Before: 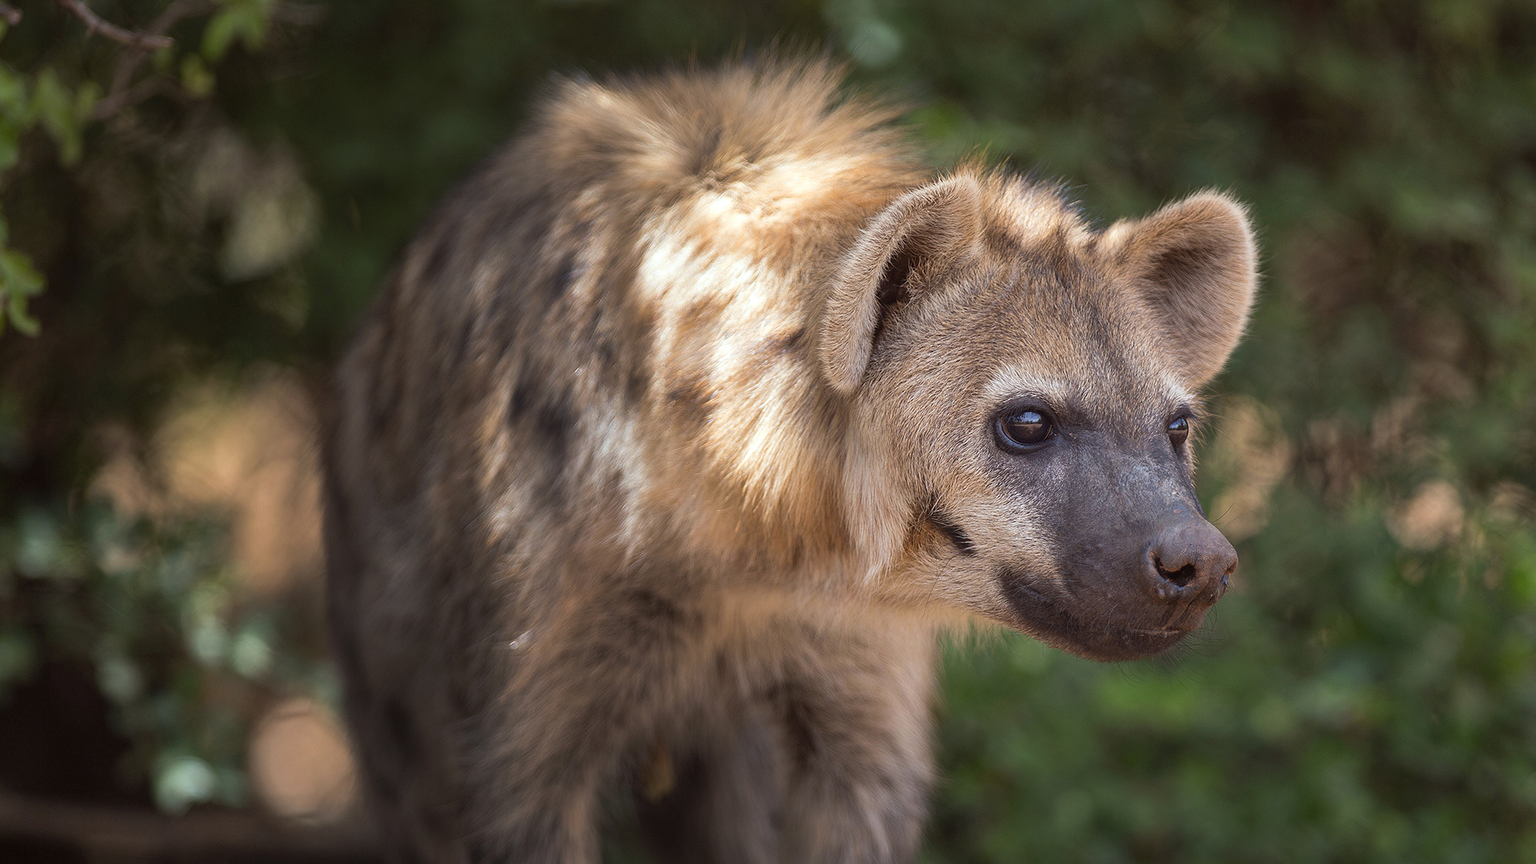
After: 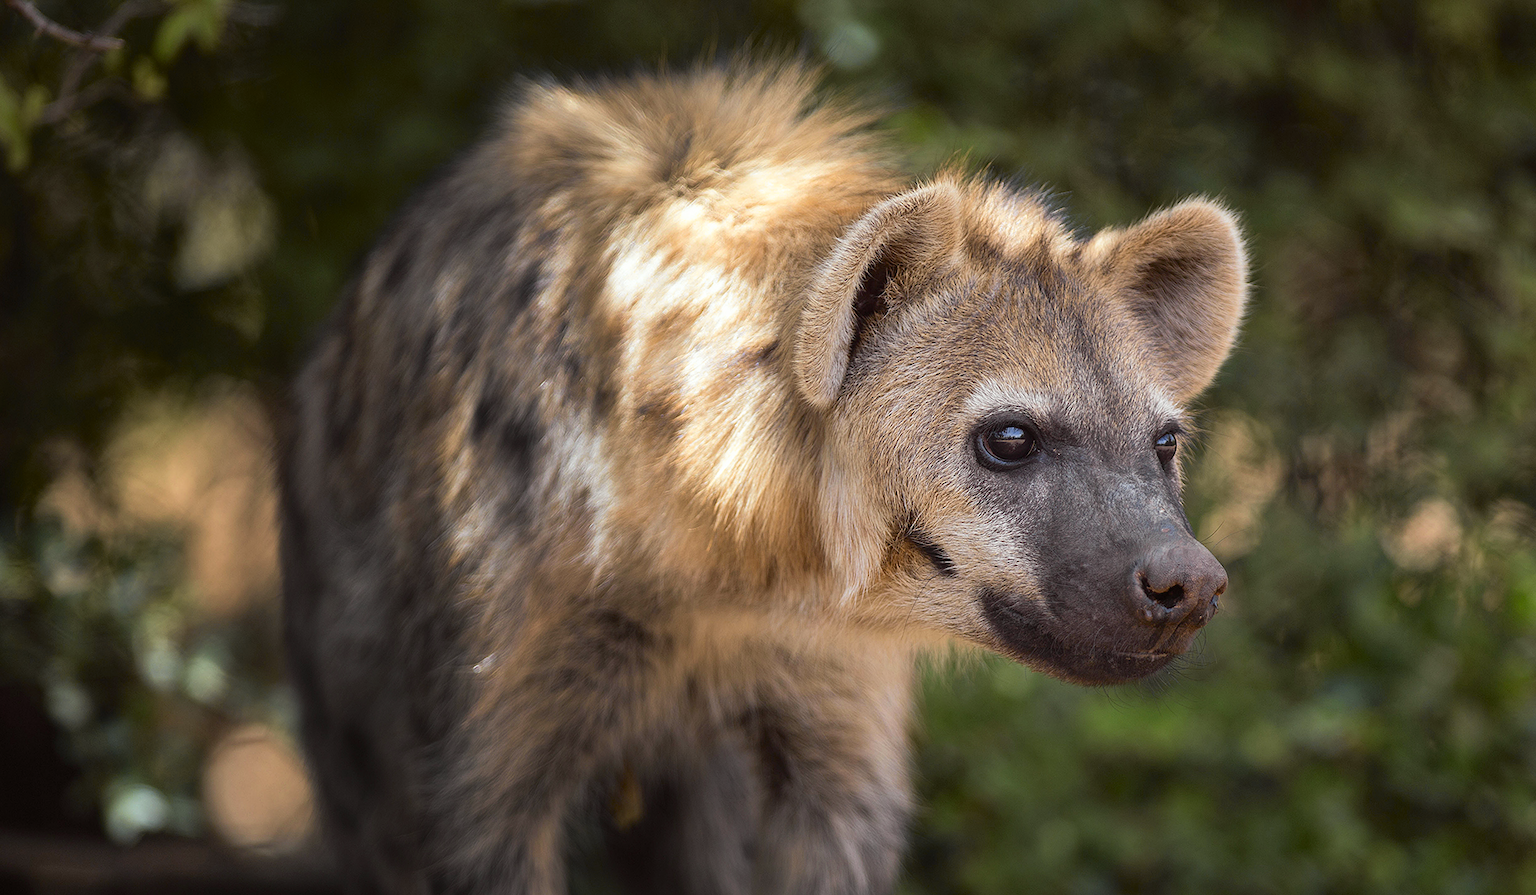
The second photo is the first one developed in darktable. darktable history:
crop and rotate: left 3.49%
tone curve: curves: ch0 [(0, 0) (0.037, 0.025) (0.131, 0.093) (0.275, 0.256) (0.497, 0.51) (0.617, 0.643) (0.704, 0.732) (0.813, 0.832) (0.911, 0.925) (0.997, 0.995)]; ch1 [(0, 0) (0.301, 0.3) (0.444, 0.45) (0.493, 0.495) (0.507, 0.503) (0.534, 0.533) (0.582, 0.58) (0.658, 0.693) (0.746, 0.77) (1, 1)]; ch2 [(0, 0) (0.246, 0.233) (0.36, 0.352) (0.415, 0.418) (0.476, 0.492) (0.502, 0.504) (0.525, 0.518) (0.539, 0.544) (0.586, 0.602) (0.634, 0.651) (0.706, 0.727) (0.853, 0.852) (1, 0.951)], color space Lab, independent channels, preserve colors none
